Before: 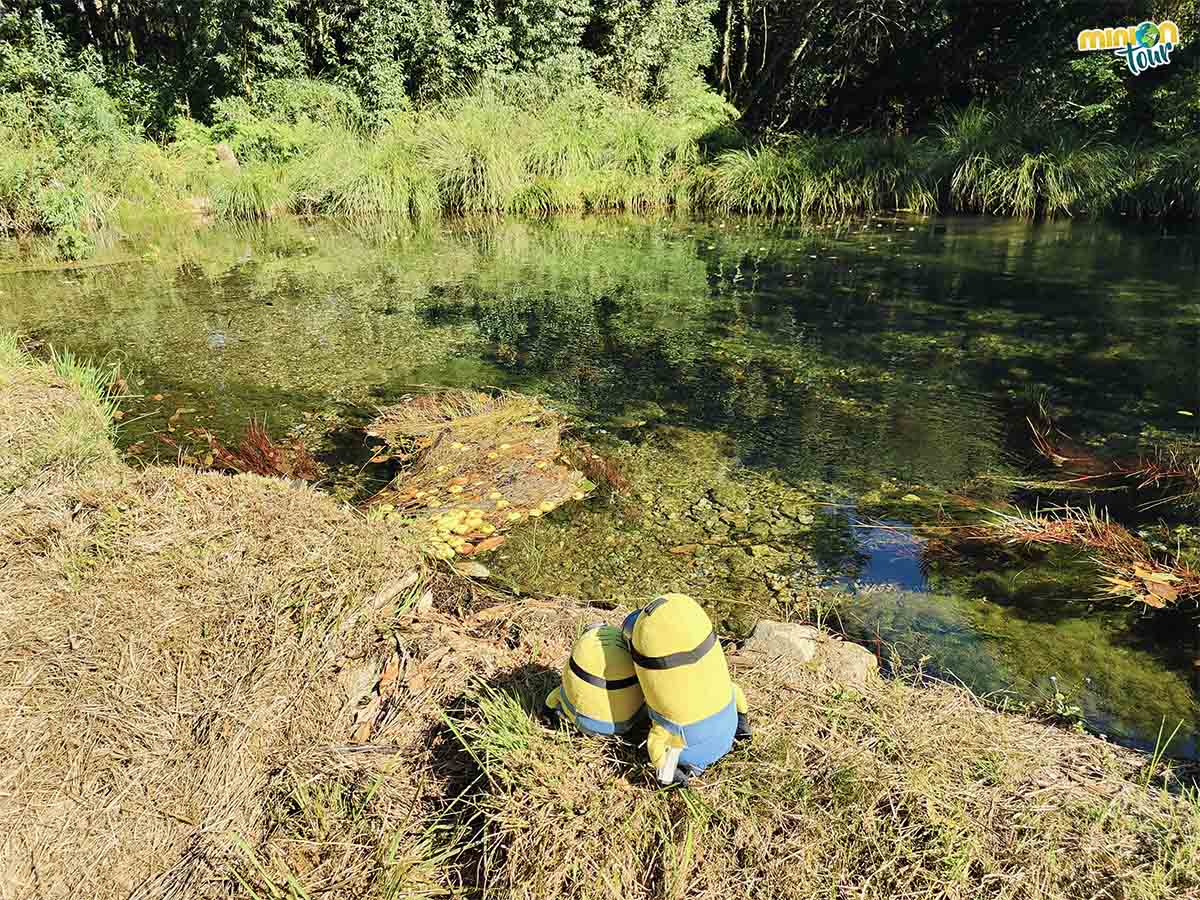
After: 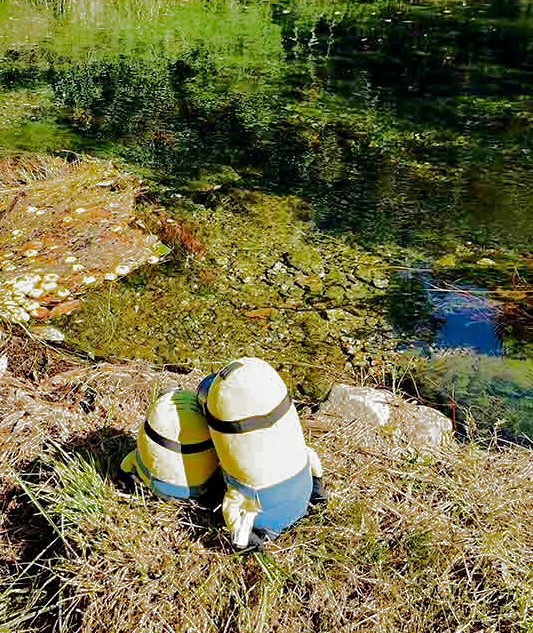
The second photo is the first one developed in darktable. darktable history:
shadows and highlights: shadows -19.91, highlights -73.15
filmic rgb: black relative exposure -8.2 EV, white relative exposure 2.2 EV, threshold 3 EV, hardness 7.11, latitude 75%, contrast 1.325, highlights saturation mix -2%, shadows ↔ highlights balance 30%, preserve chrominance no, color science v5 (2021), contrast in shadows safe, contrast in highlights safe, enable highlight reconstruction true
crop: left 35.432%, top 26.233%, right 20.145%, bottom 3.432%
